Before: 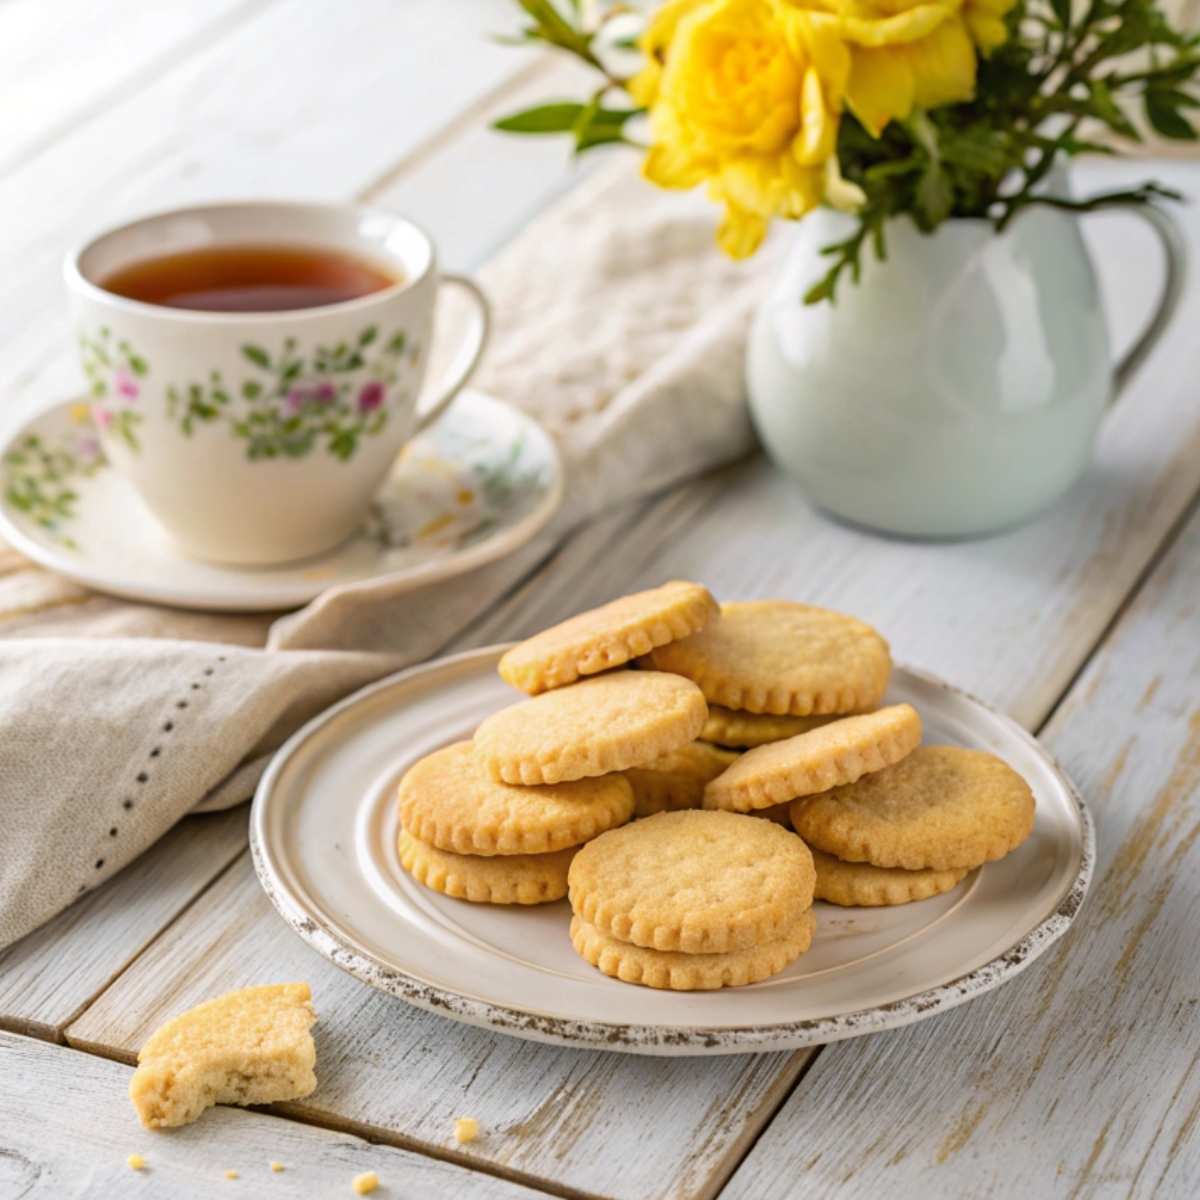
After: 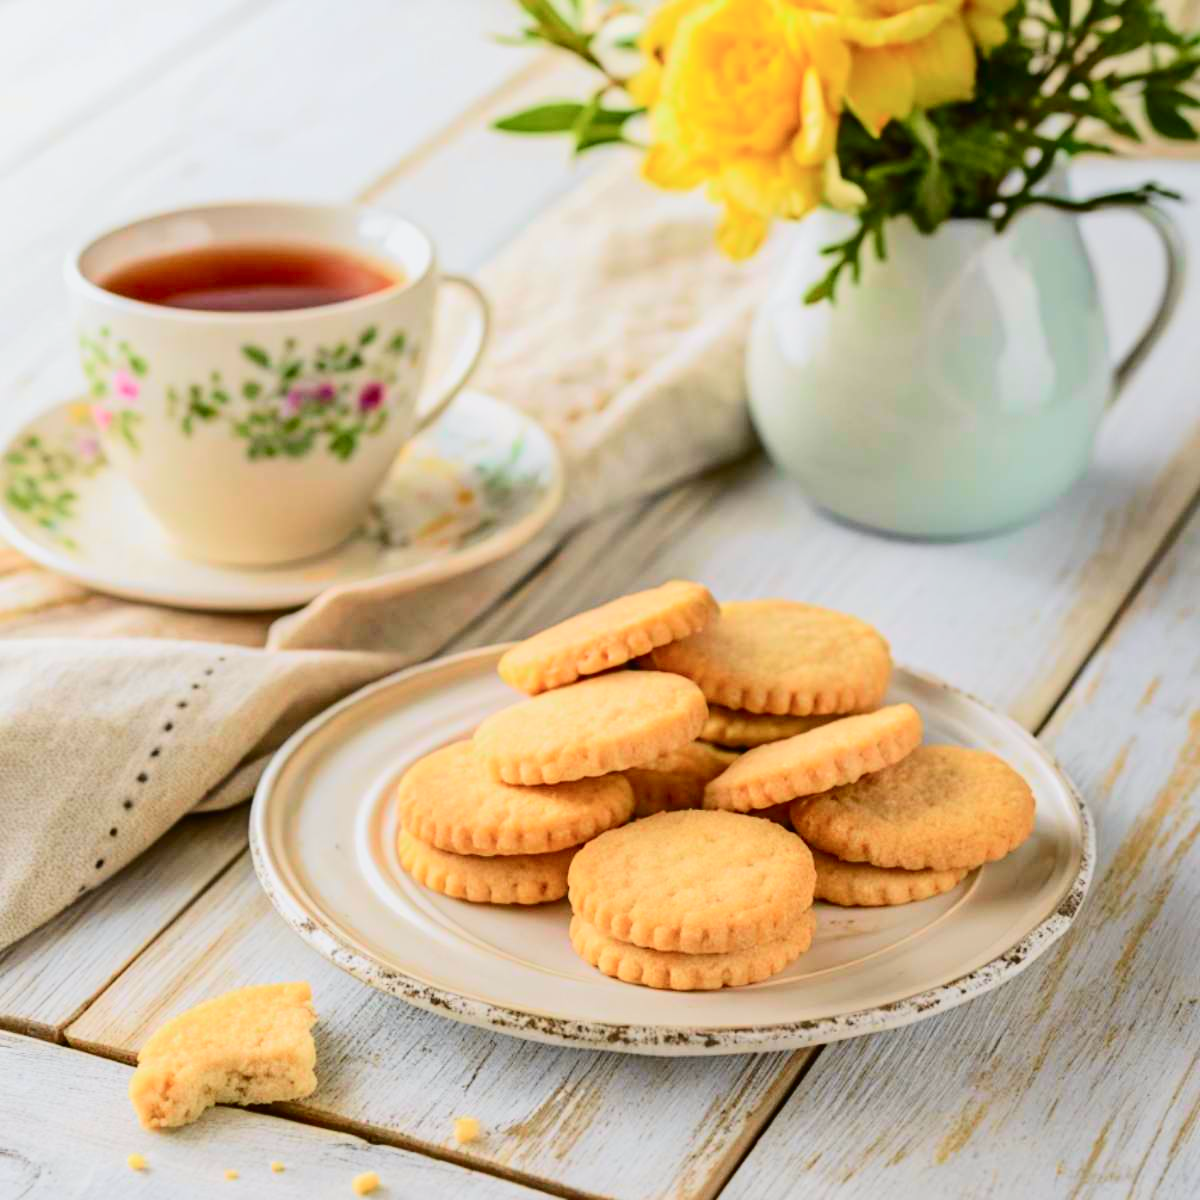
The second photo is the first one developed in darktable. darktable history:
tone curve: curves: ch0 [(0, 0.012) (0.052, 0.04) (0.107, 0.086) (0.276, 0.265) (0.461, 0.531) (0.718, 0.79) (0.921, 0.909) (0.999, 0.951)]; ch1 [(0, 0) (0.339, 0.298) (0.402, 0.363) (0.444, 0.415) (0.485, 0.469) (0.494, 0.493) (0.504, 0.501) (0.525, 0.534) (0.555, 0.587) (0.594, 0.647) (1, 1)]; ch2 [(0, 0) (0.48, 0.48) (0.504, 0.5) (0.535, 0.557) (0.581, 0.623) (0.649, 0.683) (0.824, 0.815) (1, 1)], color space Lab, independent channels, preserve colors none
